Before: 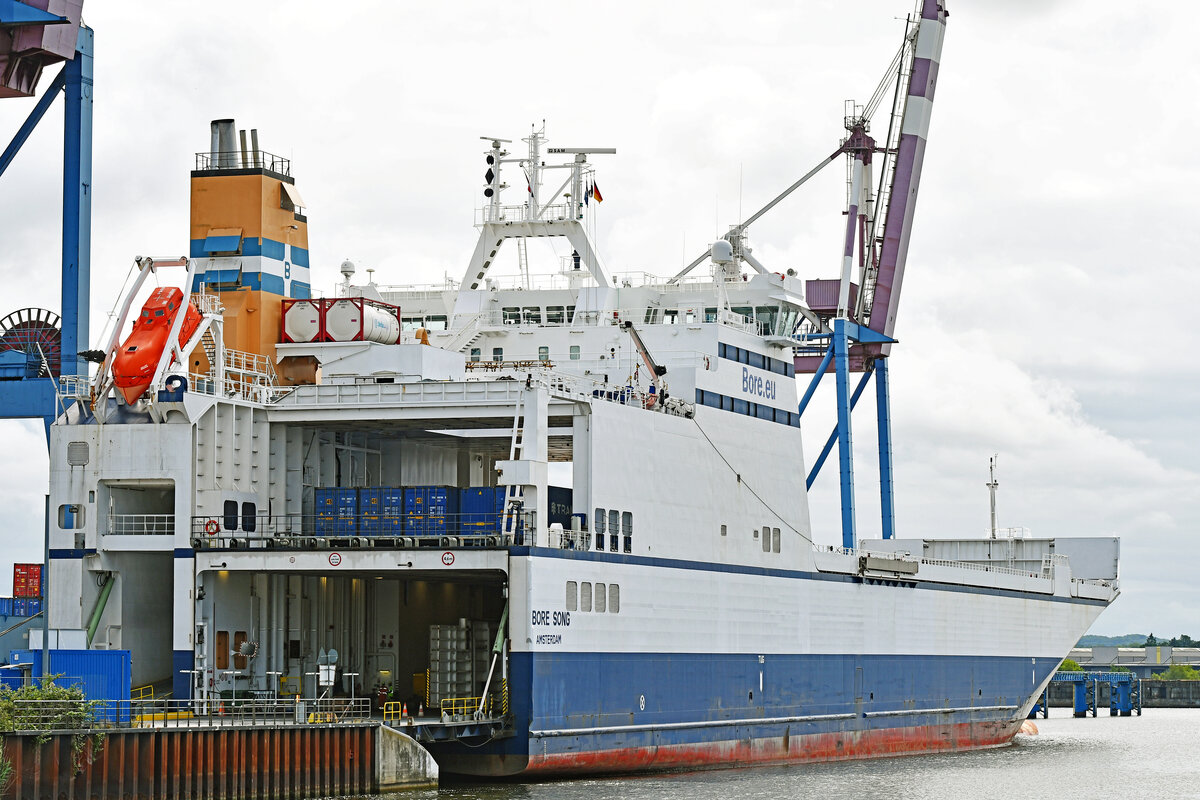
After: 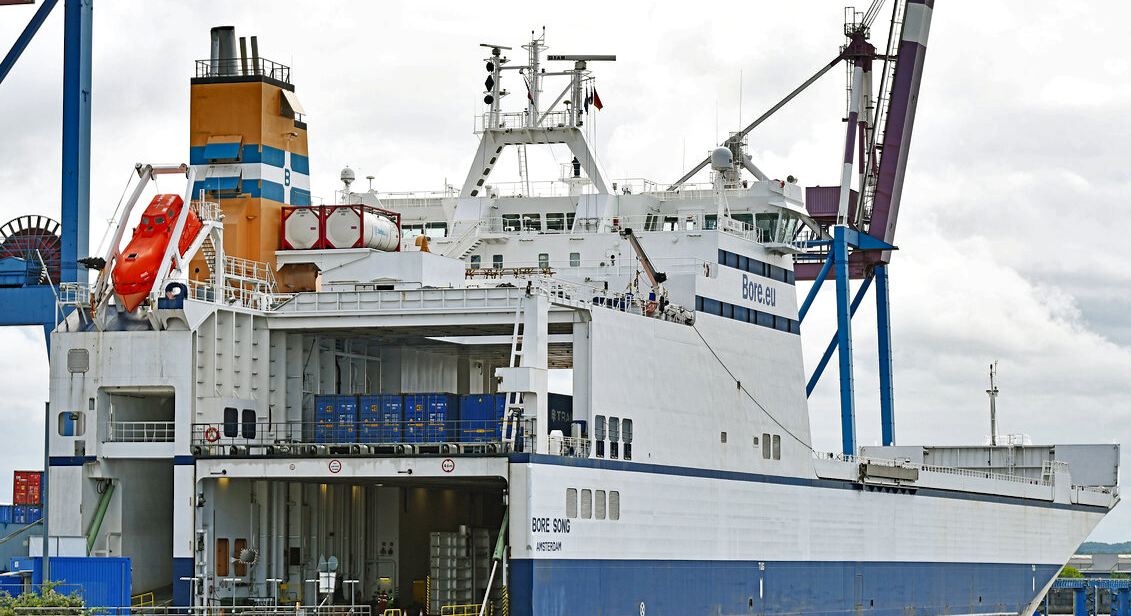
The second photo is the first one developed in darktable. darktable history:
shadows and highlights: shadows 12, white point adjustment 1.2, soften with gaussian
crop and rotate: angle 0.03°, top 11.643%, right 5.651%, bottom 11.189%
